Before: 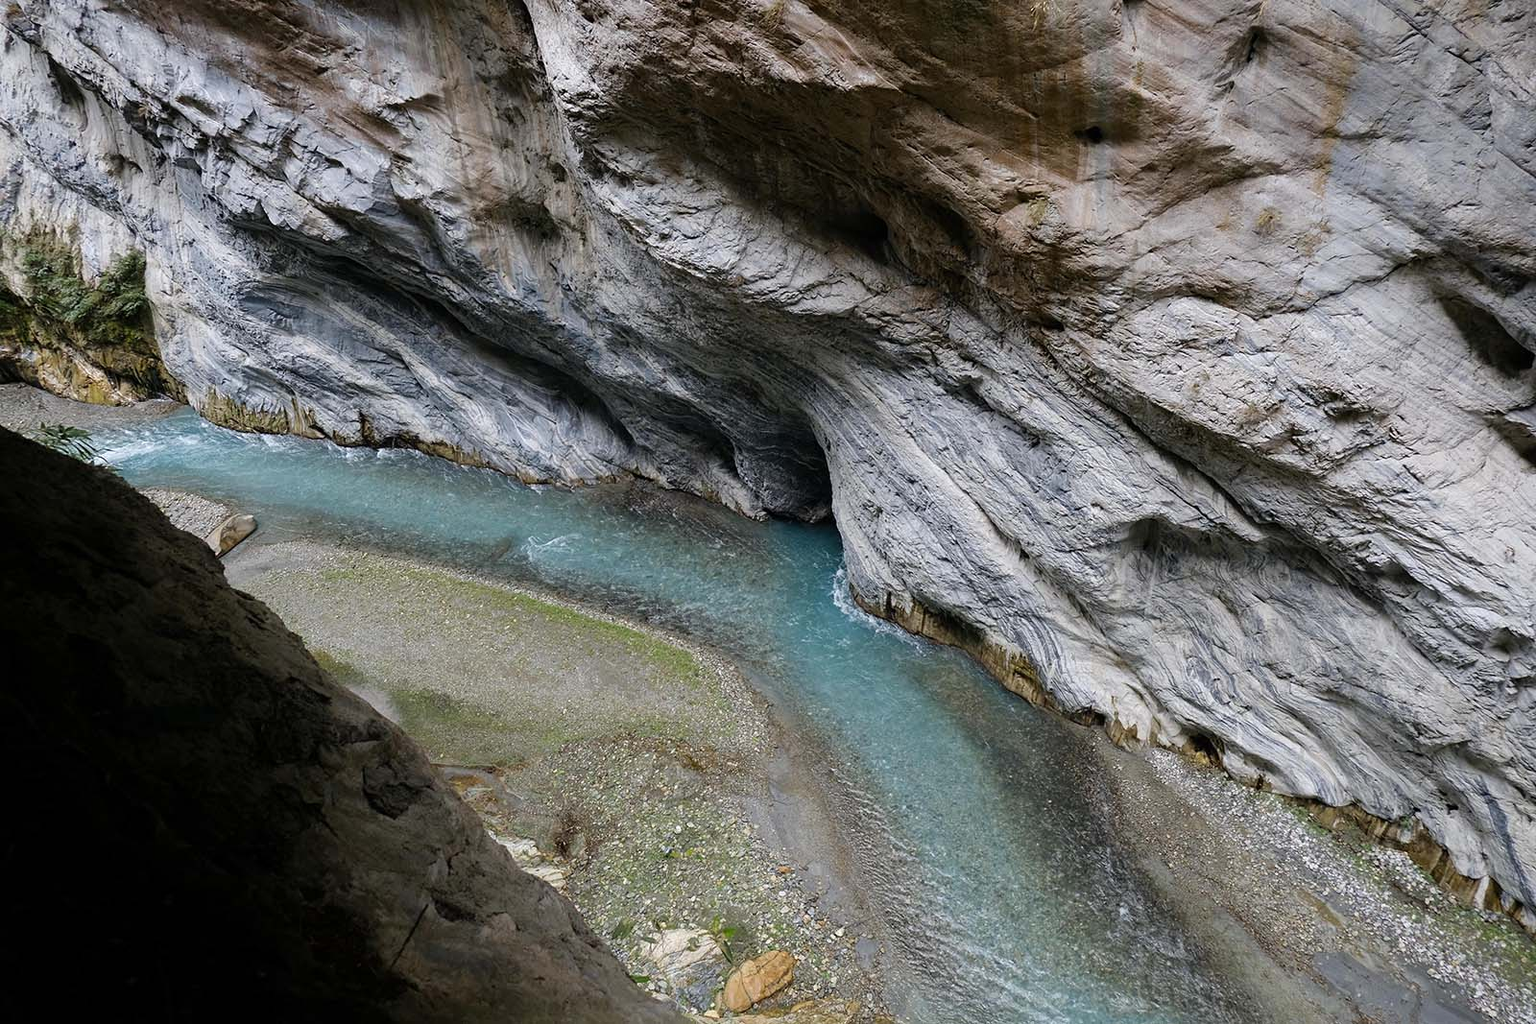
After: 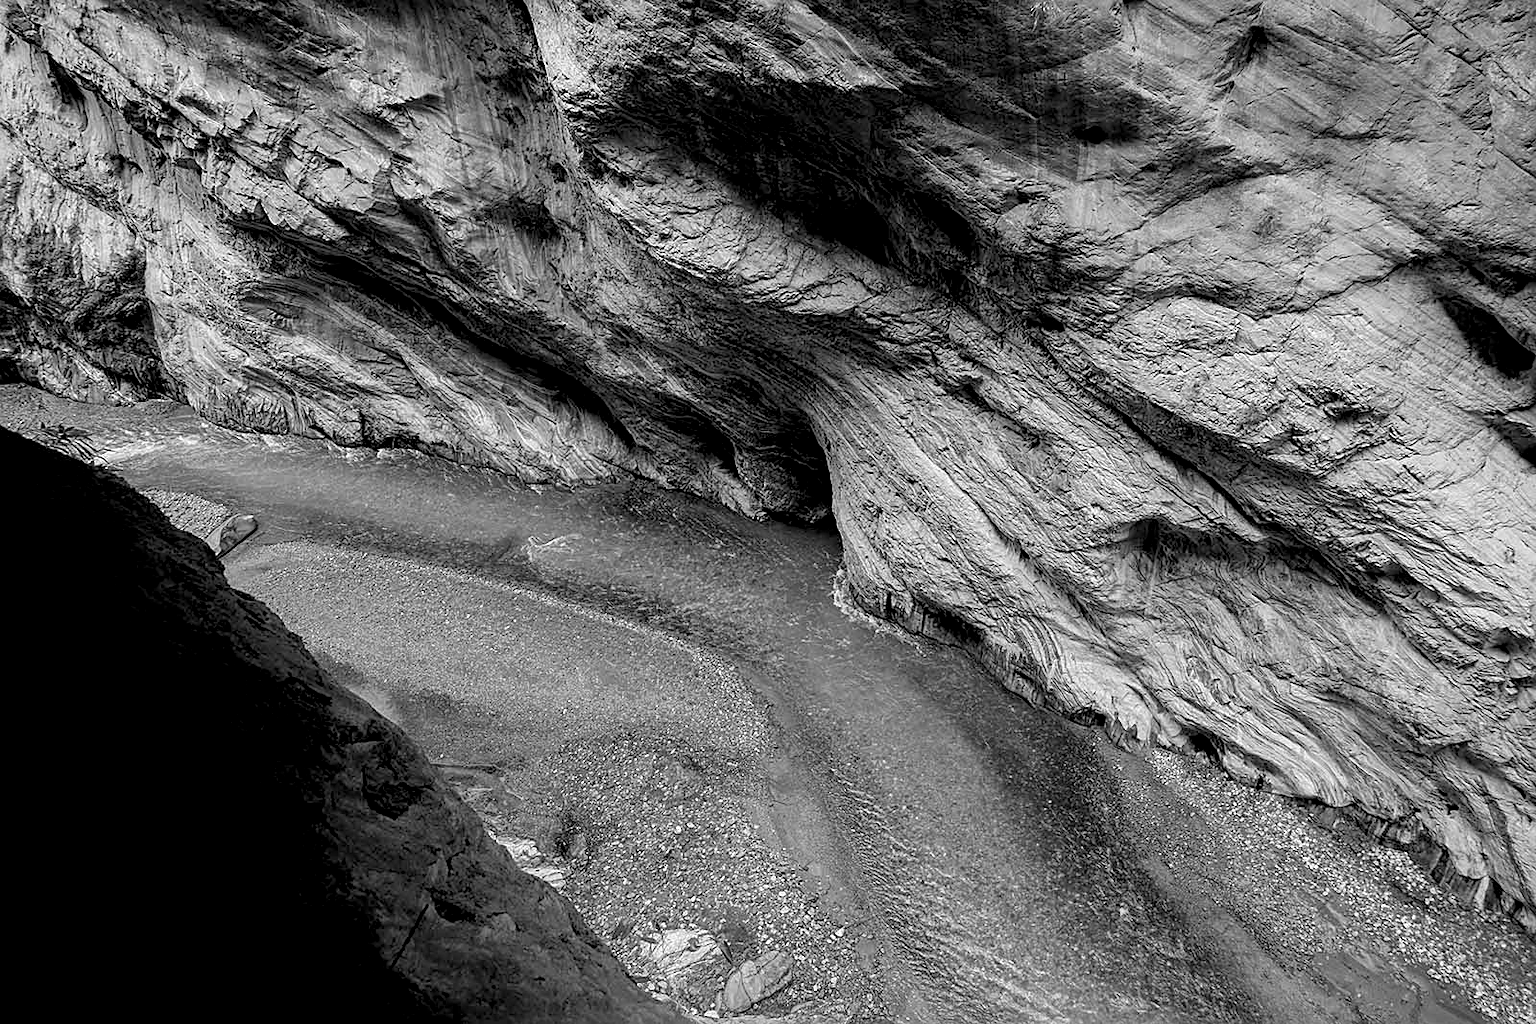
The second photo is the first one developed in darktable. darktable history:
monochrome: on, module defaults
exposure: black level correction 0.009, exposure 0.014 EV, compensate highlight preservation false
sharpen: on, module defaults
local contrast: on, module defaults
